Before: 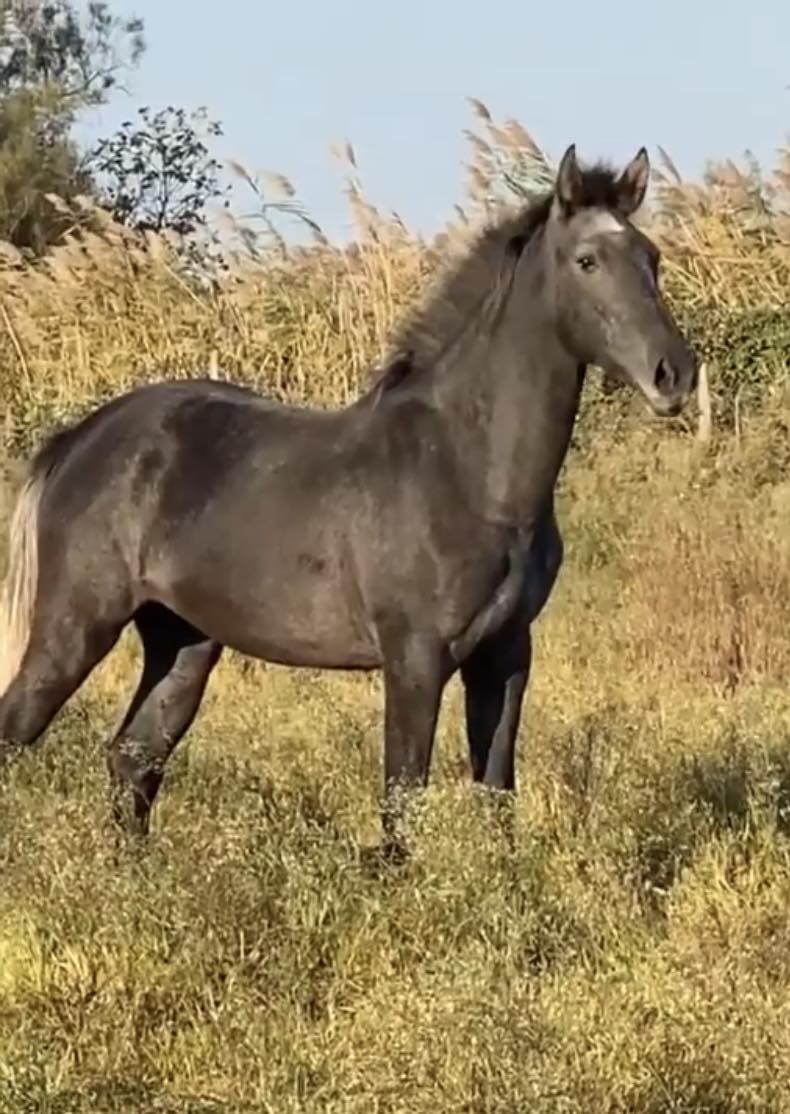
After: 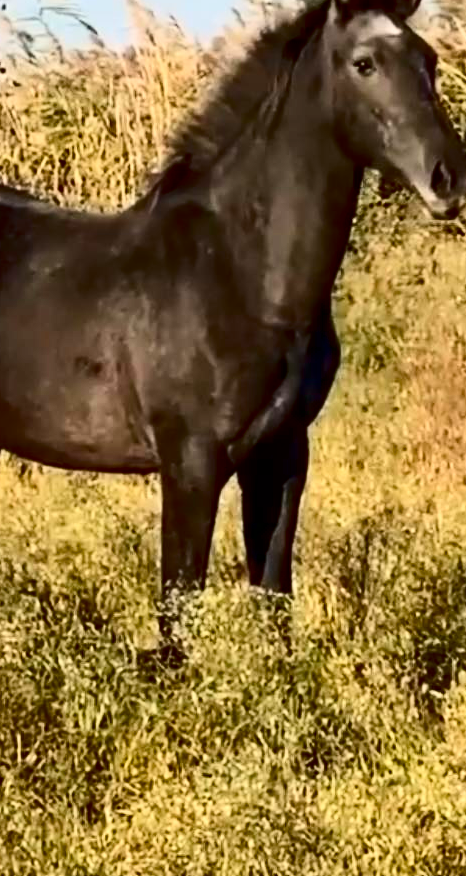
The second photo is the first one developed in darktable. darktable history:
exposure: black level correction 0.009, compensate highlight preservation false
crop and rotate: left 28.256%, top 17.734%, right 12.656%, bottom 3.573%
contrast brightness saturation: contrast 0.32, brightness -0.08, saturation 0.17
